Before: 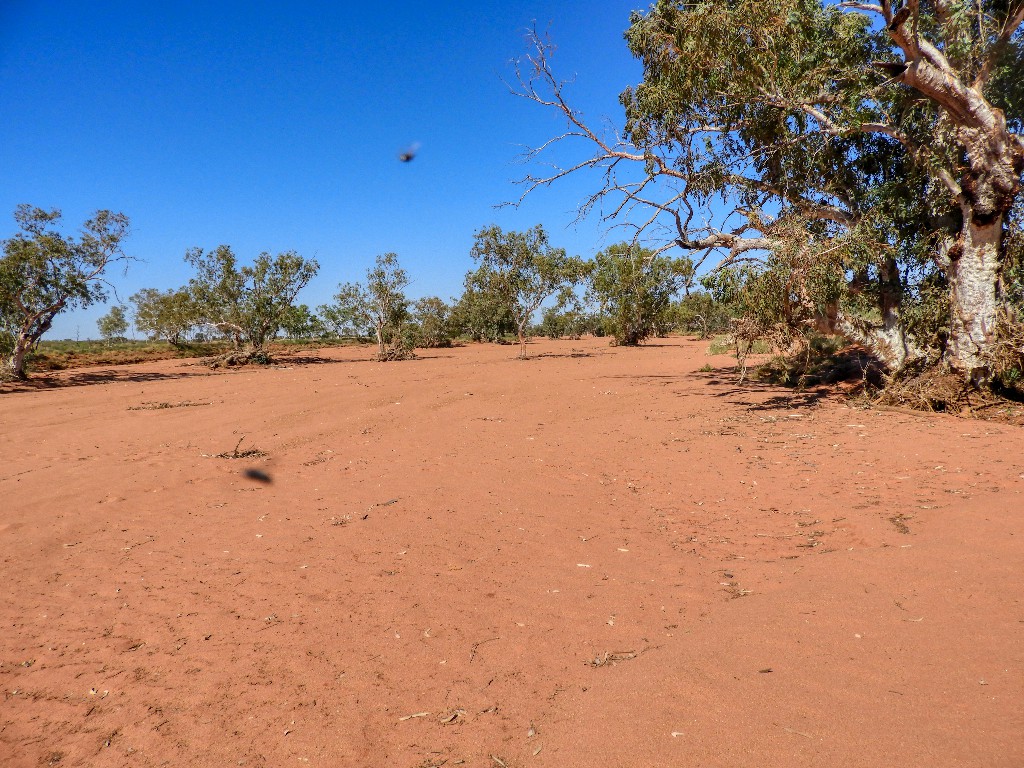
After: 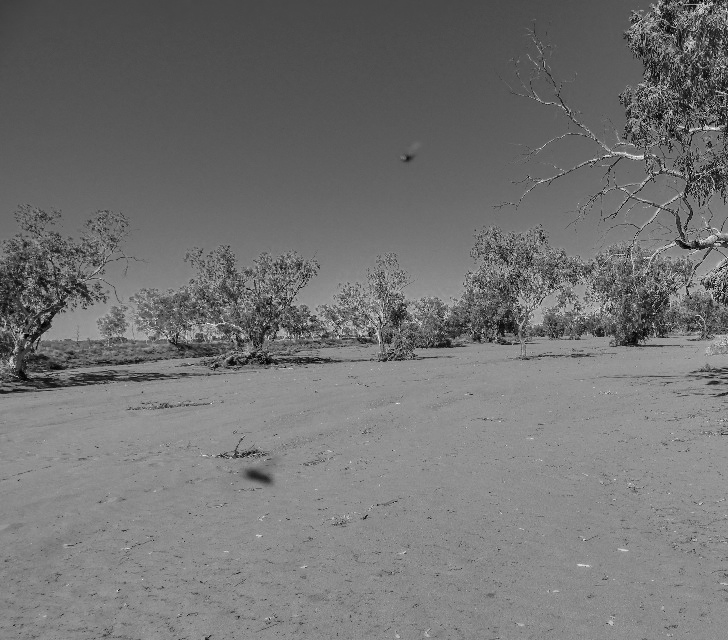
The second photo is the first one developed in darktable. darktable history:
color zones: curves: ch0 [(0.002, 0.593) (0.143, 0.417) (0.285, 0.541) (0.455, 0.289) (0.608, 0.327) (0.727, 0.283) (0.869, 0.571) (1, 0.603)]; ch1 [(0, 0) (0.143, 0) (0.286, 0) (0.429, 0) (0.571, 0) (0.714, 0) (0.857, 0)]
crop: right 28.885%, bottom 16.626%
